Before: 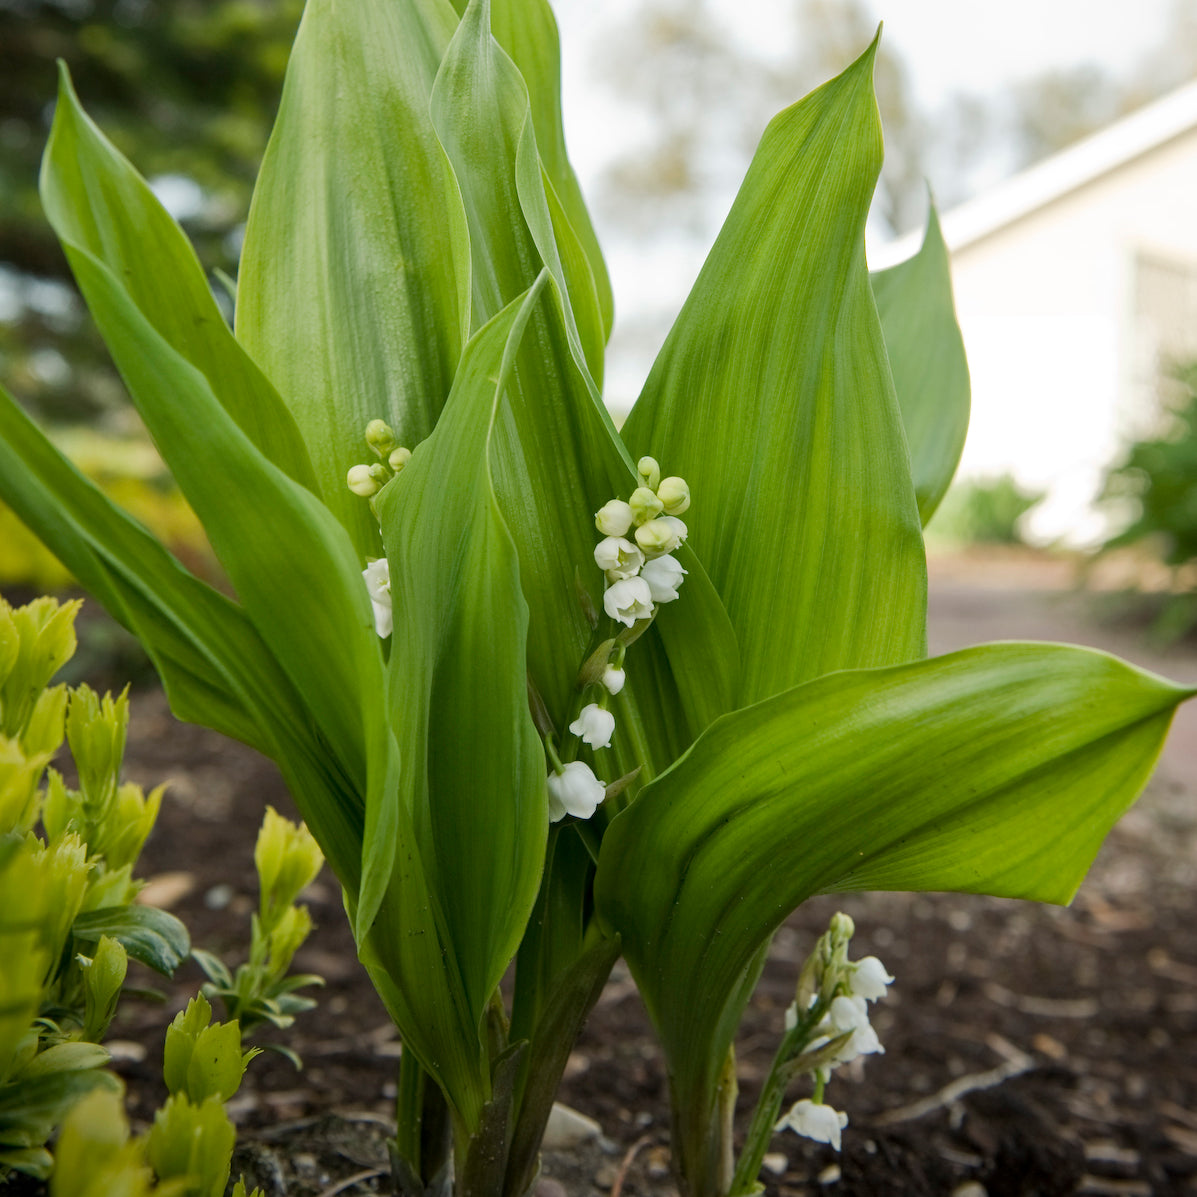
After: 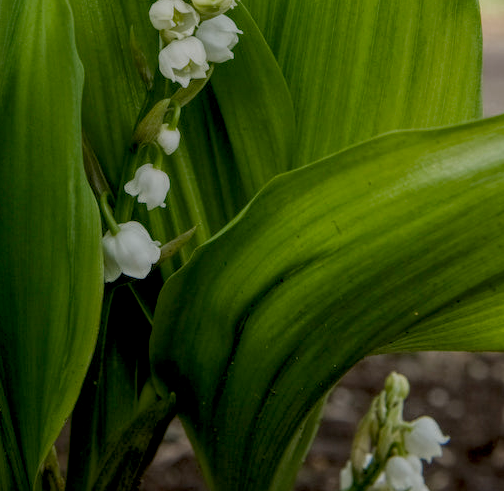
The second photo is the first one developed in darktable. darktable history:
exposure: black level correction 0.011, exposure -0.478 EV, compensate highlight preservation false
crop: left 37.221%, top 45.169%, right 20.63%, bottom 13.777%
tone curve: curves: ch0 [(0, 0) (0.915, 0.89) (1, 1)]
local contrast: highlights 74%, shadows 55%, detail 176%, midtone range 0.207
